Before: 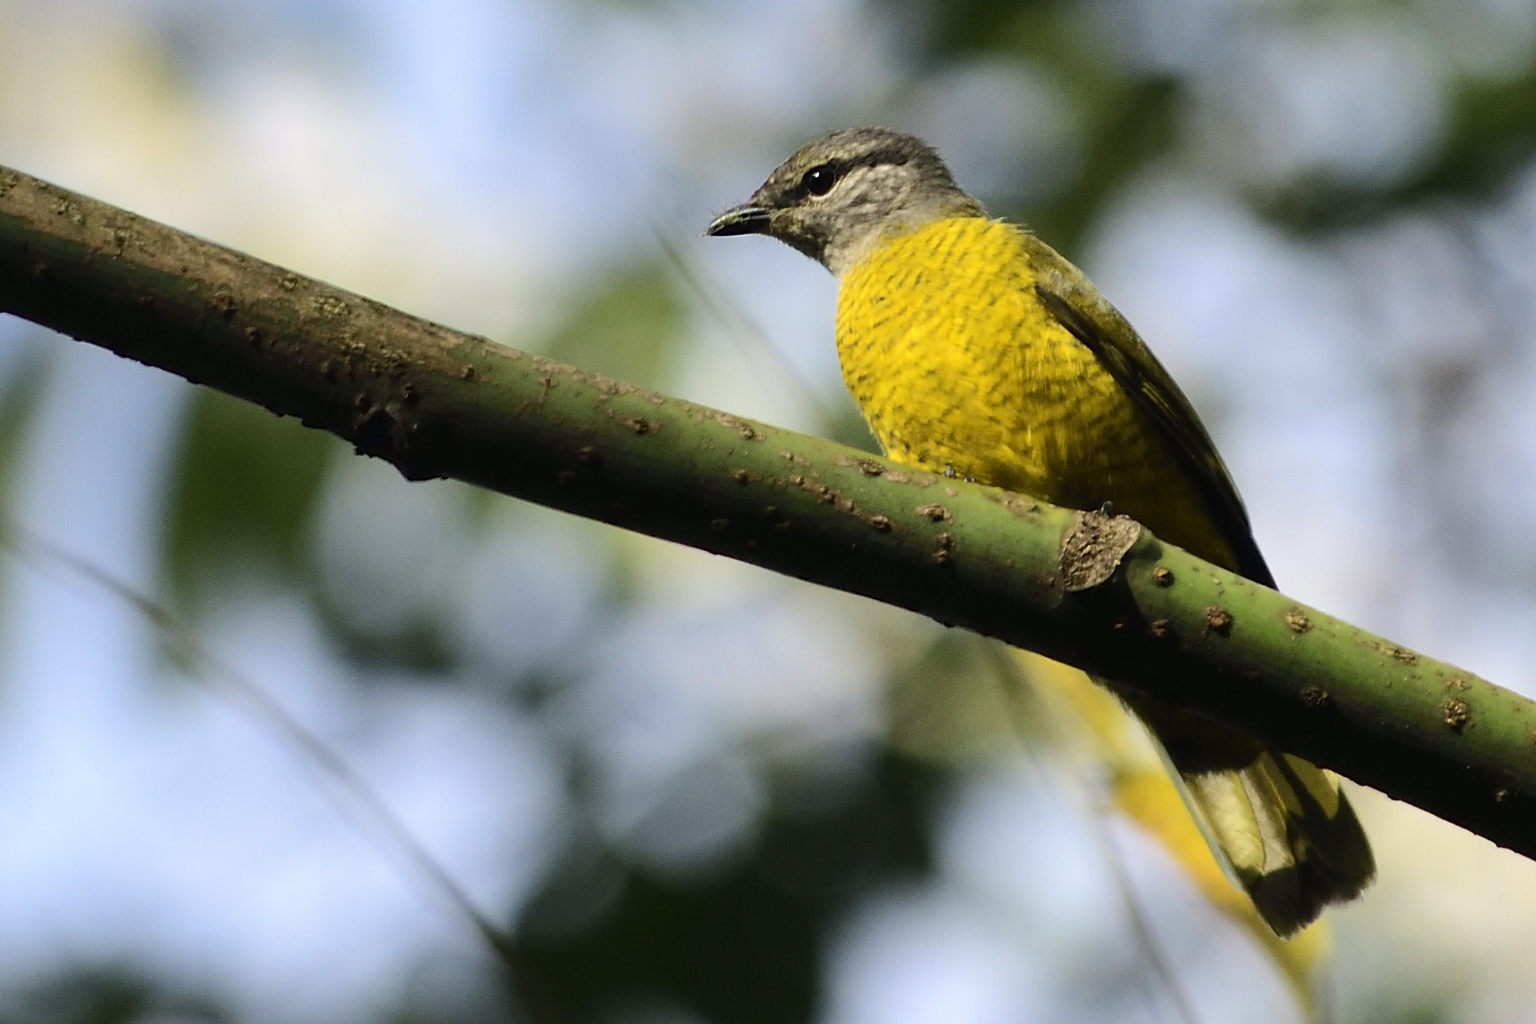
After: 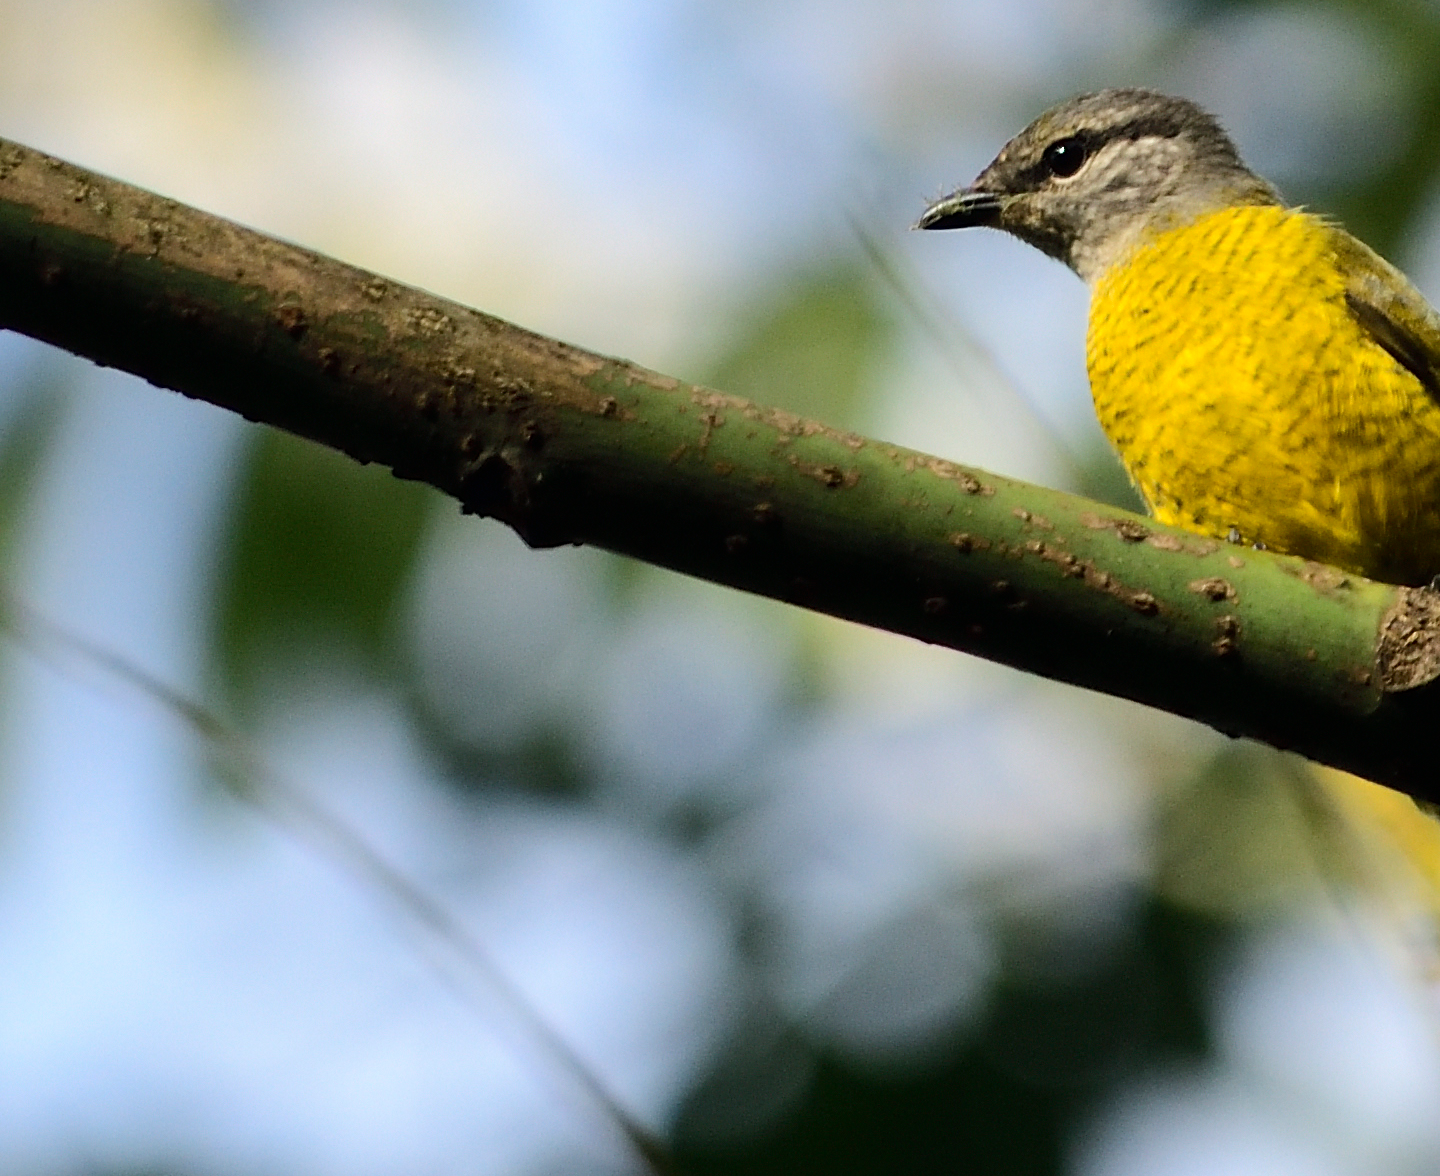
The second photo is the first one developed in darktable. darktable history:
crop: top 5.804%, right 27.85%, bottom 5.799%
